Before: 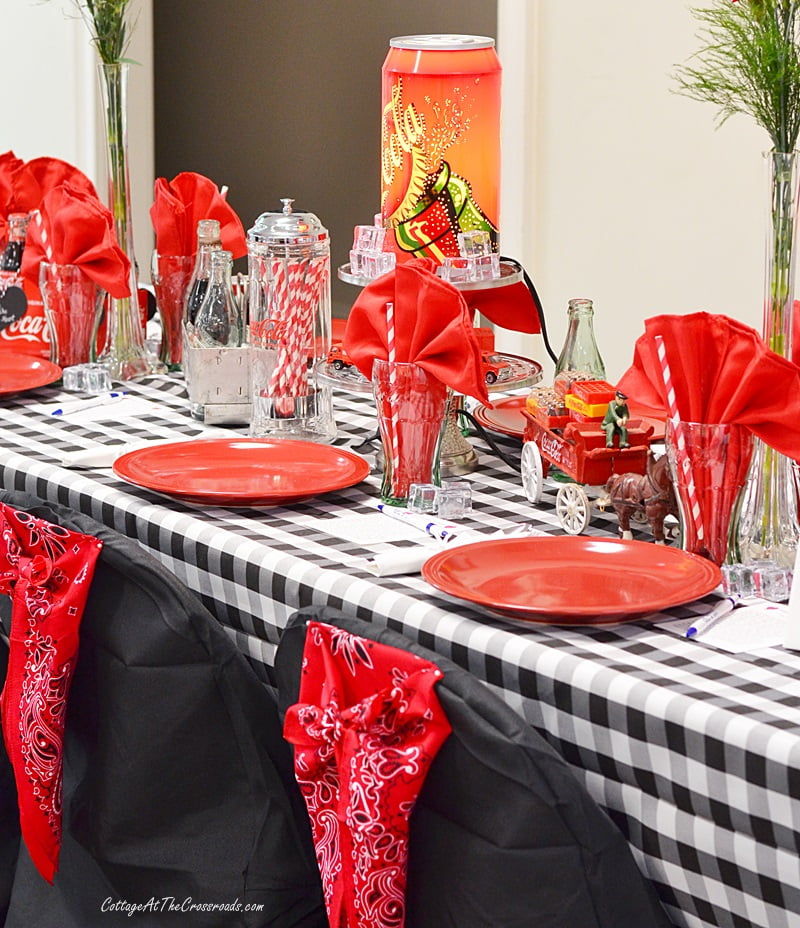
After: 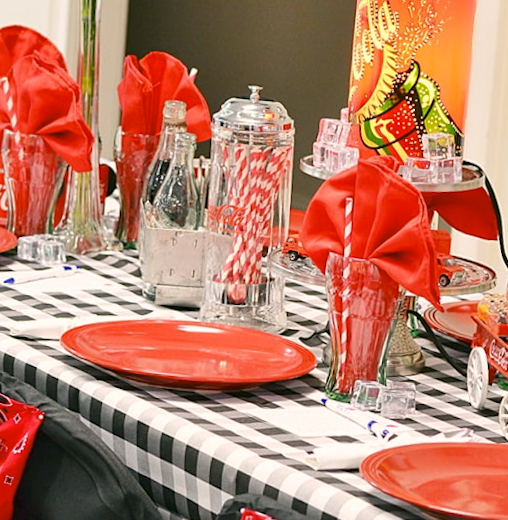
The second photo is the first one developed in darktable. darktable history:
crop and rotate: angle -4.99°, left 2.122%, top 6.945%, right 27.566%, bottom 30.519%
rotate and perspective: rotation -0.45°, automatic cropping original format, crop left 0.008, crop right 0.992, crop top 0.012, crop bottom 0.988
color correction: highlights a* 4.02, highlights b* 4.98, shadows a* -7.55, shadows b* 4.98
